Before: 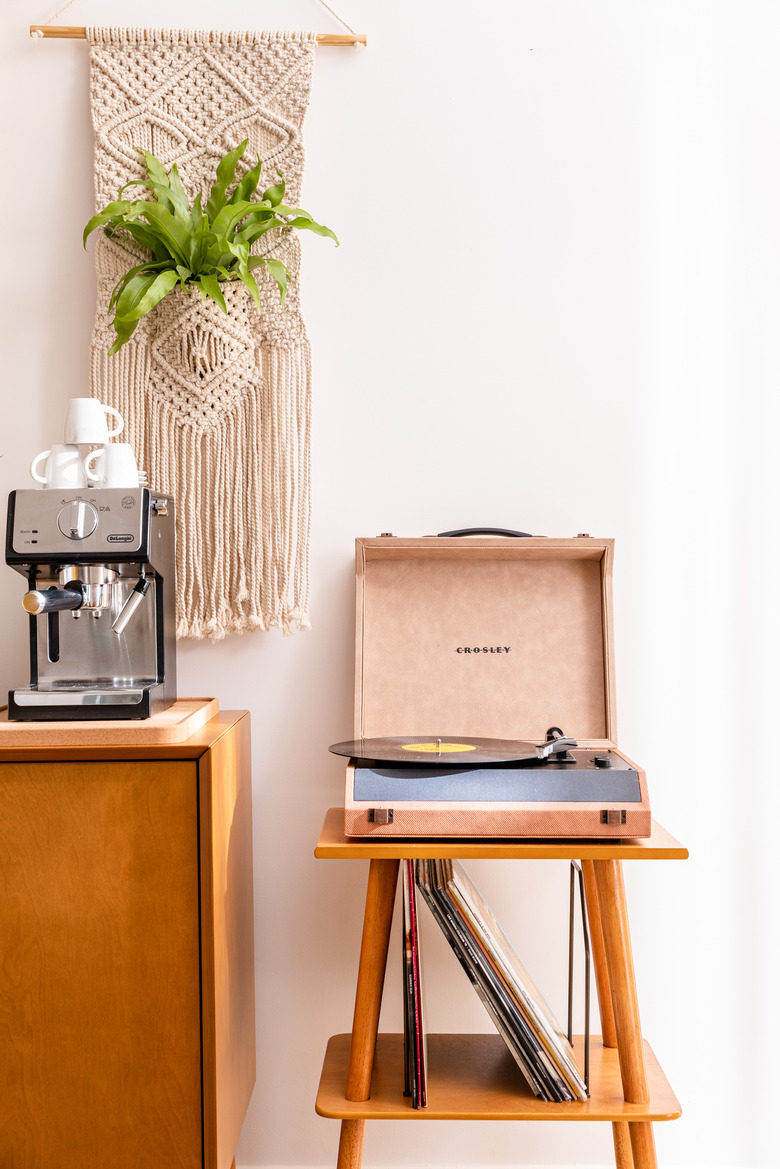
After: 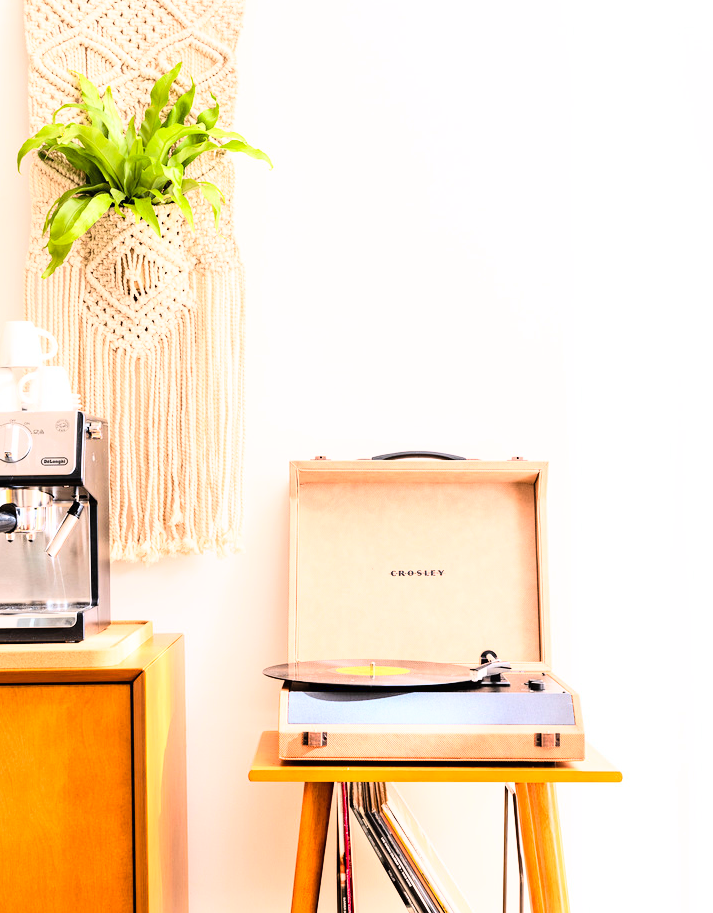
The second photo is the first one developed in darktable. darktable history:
crop: left 8.553%, top 6.613%, bottom 15.211%
contrast brightness saturation: contrast 0.03, brightness 0.059, saturation 0.128
base curve: curves: ch0 [(0, 0) (0.007, 0.004) (0.027, 0.03) (0.046, 0.07) (0.207, 0.54) (0.442, 0.872) (0.673, 0.972) (1, 1)]
